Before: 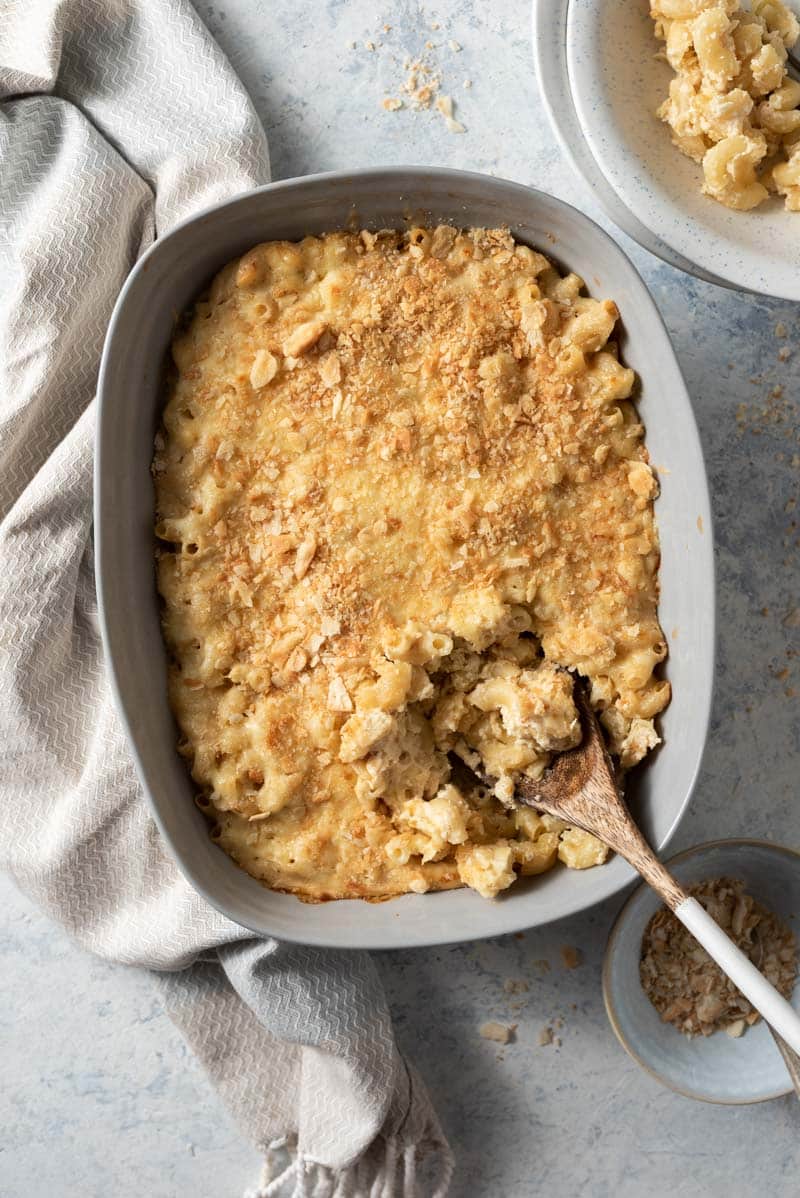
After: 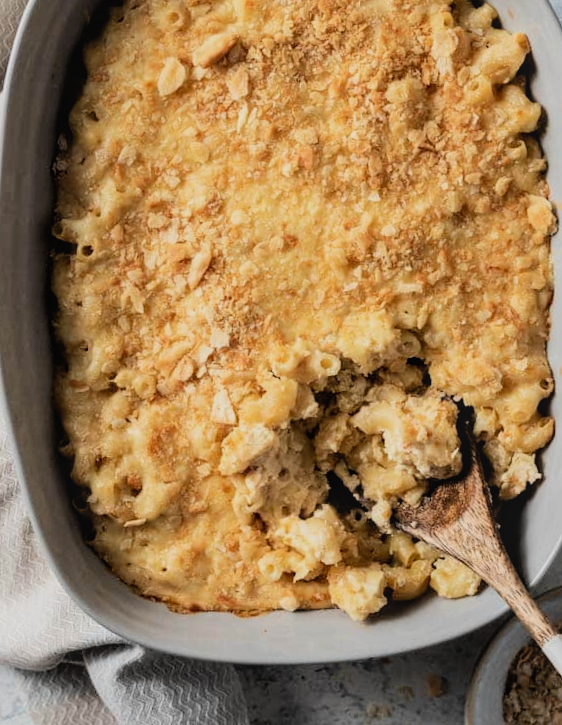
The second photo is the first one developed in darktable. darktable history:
local contrast: detail 110%
filmic rgb: black relative exposure -5.13 EV, white relative exposure 3.97 EV, hardness 2.88, contrast 1.192, color science v6 (2022)
crop and rotate: angle -4.17°, left 9.785%, top 20.893%, right 12.403%, bottom 12.089%
